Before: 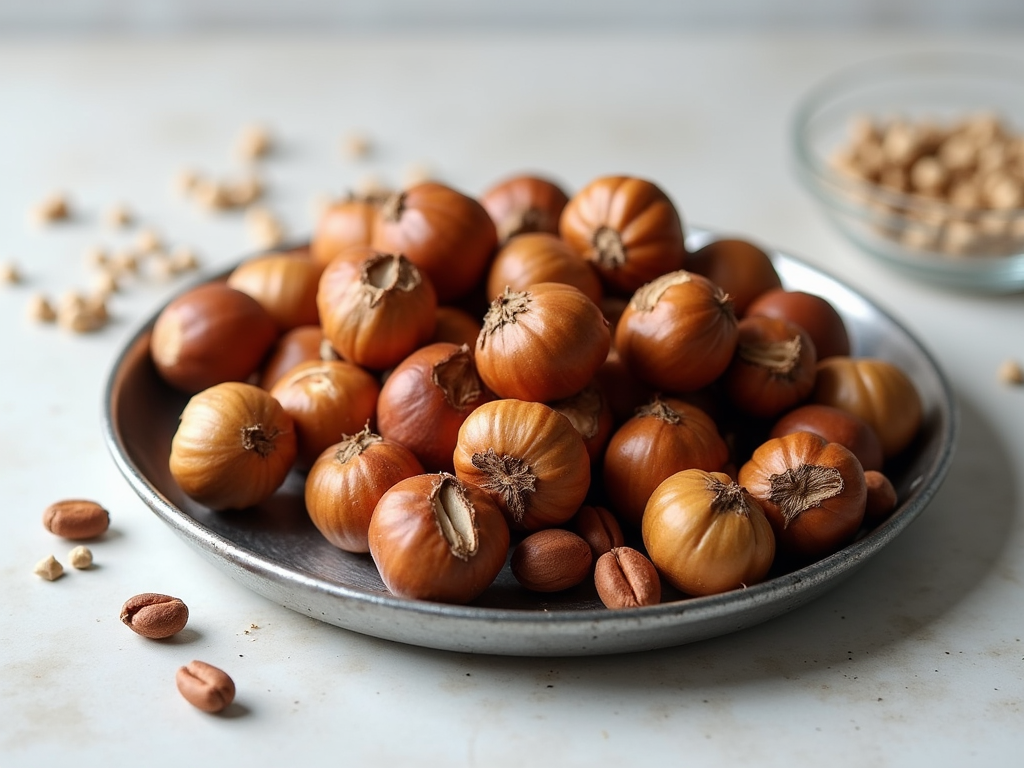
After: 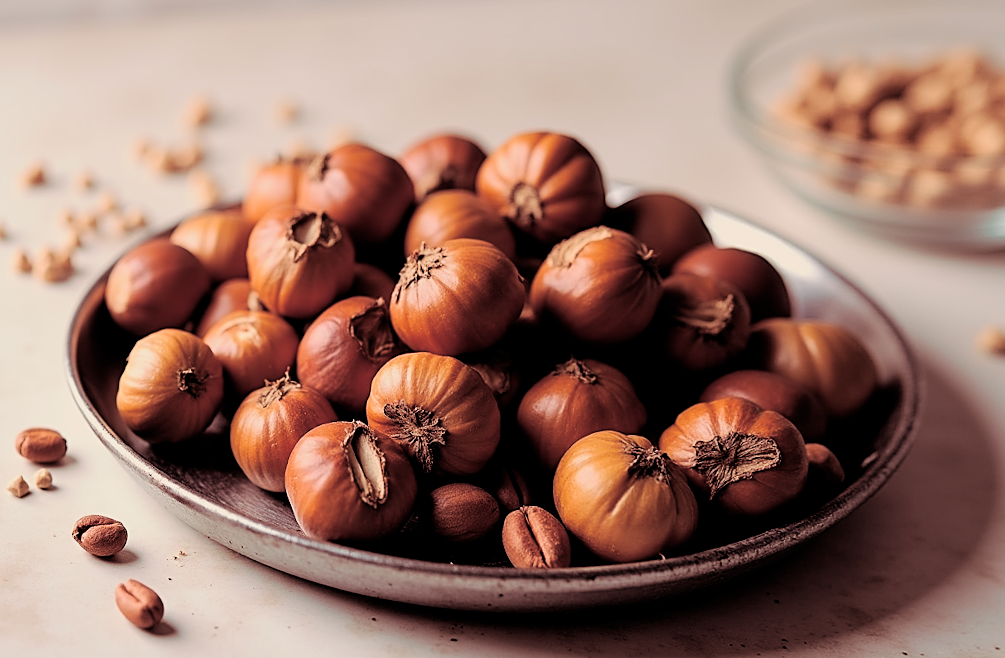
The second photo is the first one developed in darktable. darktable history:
rotate and perspective: rotation 1.69°, lens shift (vertical) -0.023, lens shift (horizontal) -0.291, crop left 0.025, crop right 0.988, crop top 0.092, crop bottom 0.842
filmic rgb: black relative exposure -3.86 EV, white relative exposure 3.48 EV, hardness 2.63, contrast 1.103
sharpen: on, module defaults
split-toning: on, module defaults
white balance: red 1.127, blue 0.943
